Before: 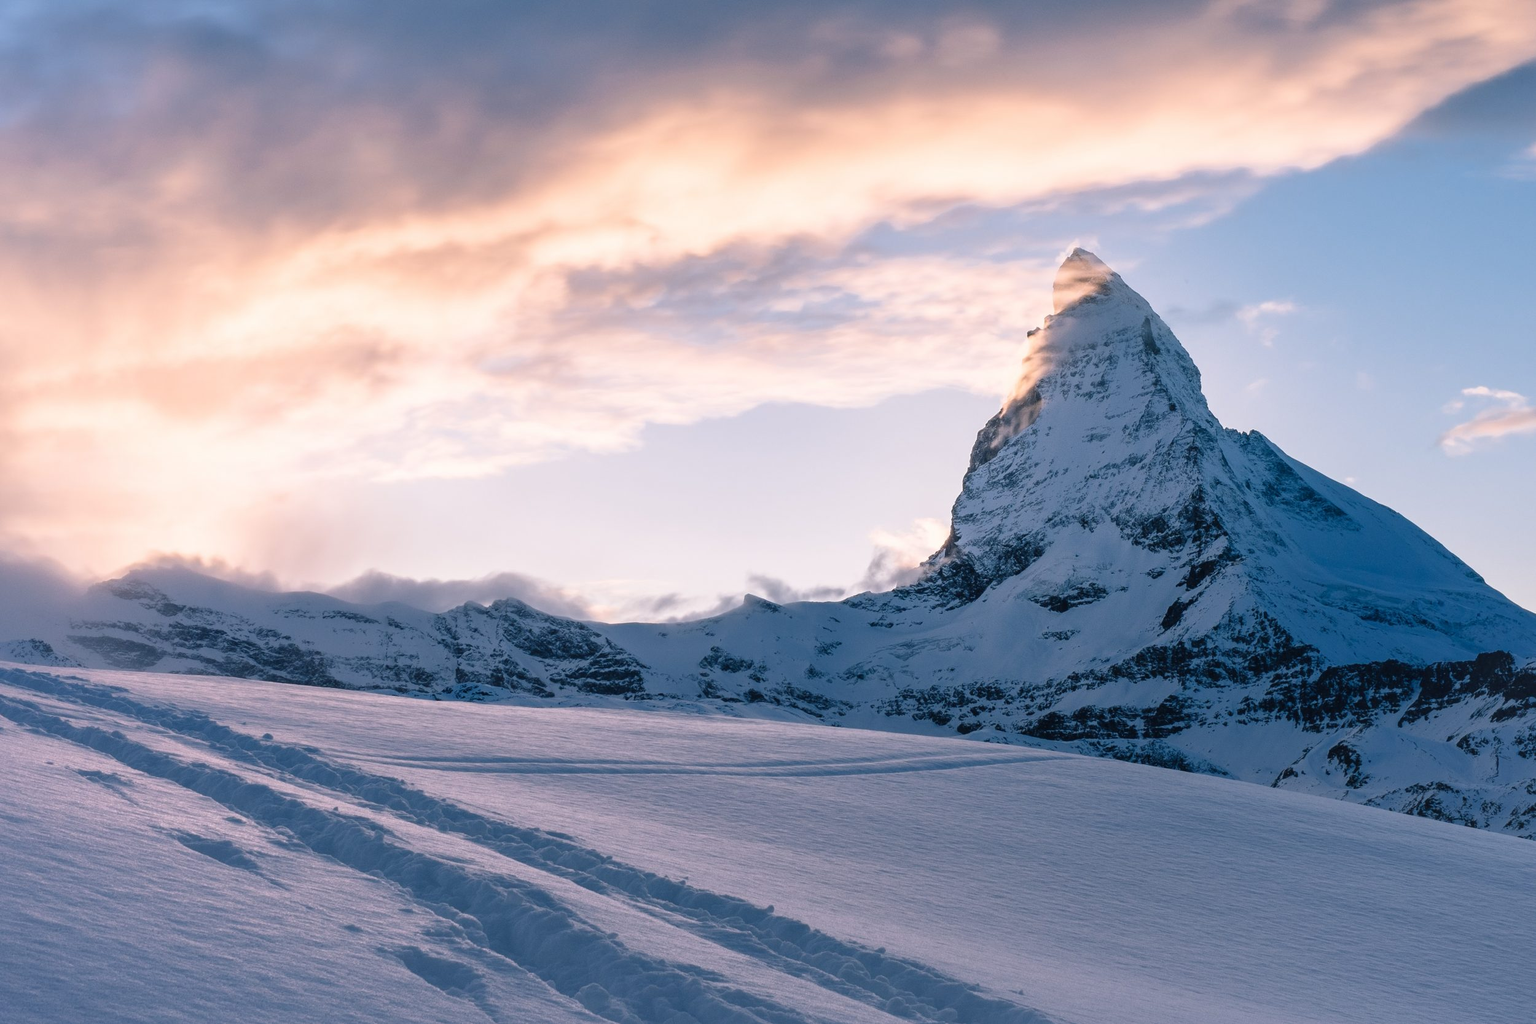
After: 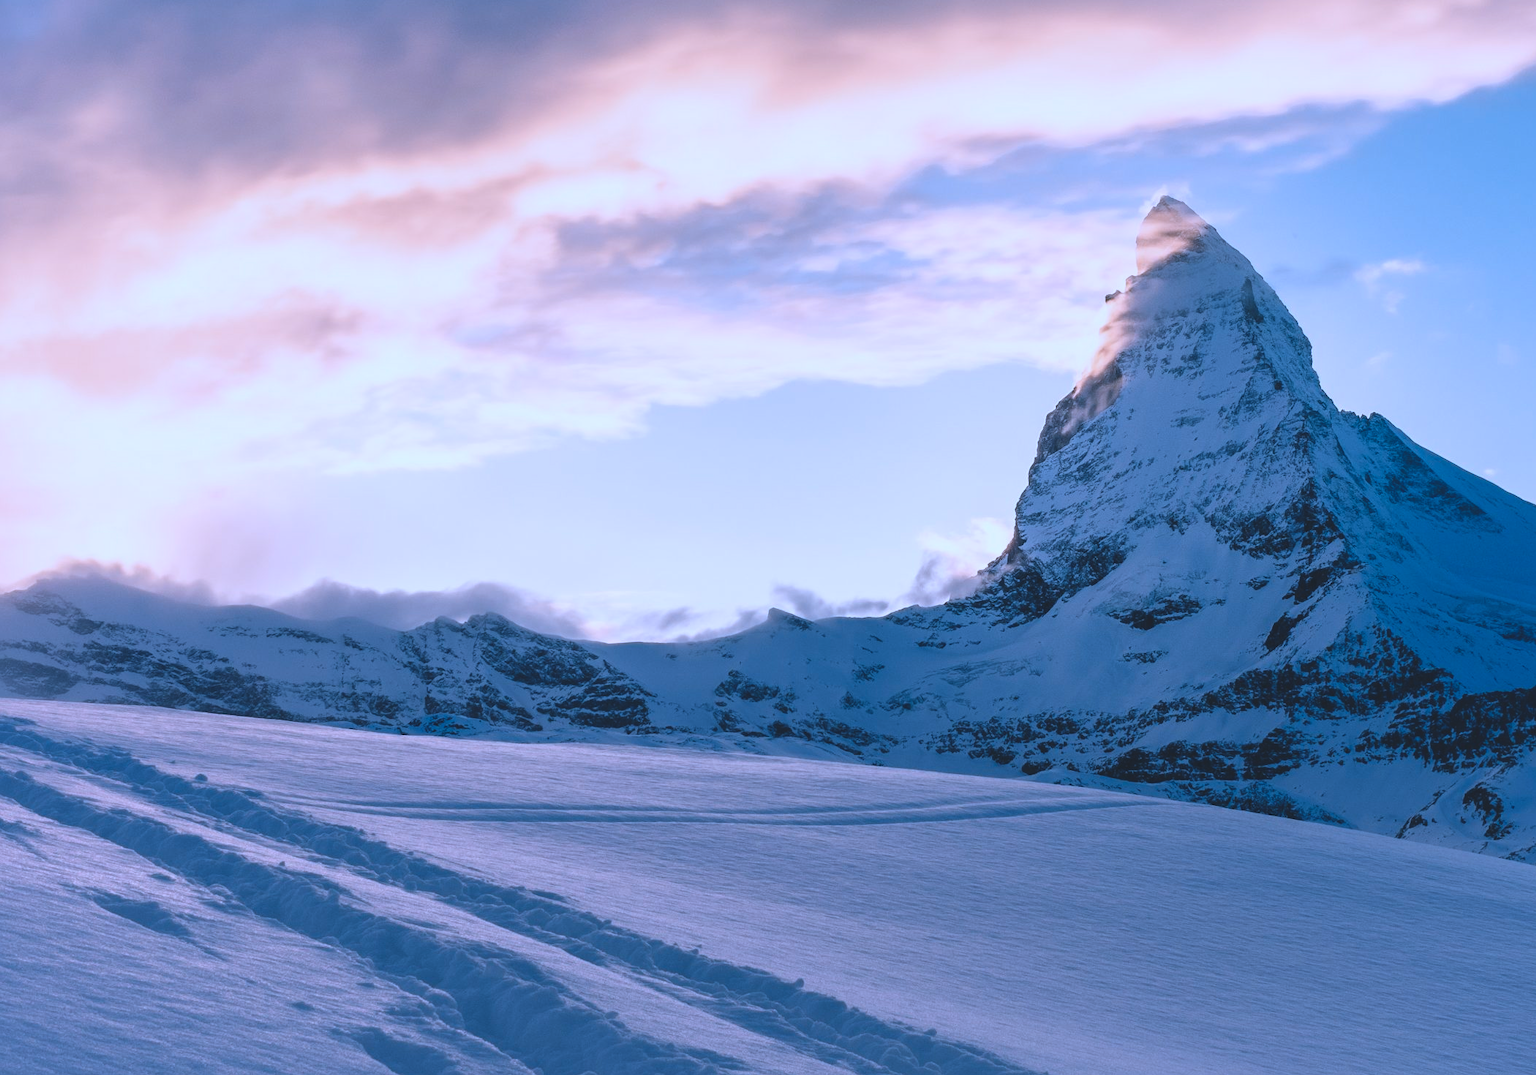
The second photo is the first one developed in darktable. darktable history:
crop: left 6.446%, top 8.188%, right 9.538%, bottom 3.548%
white balance: red 1.066, blue 1.119
color correction: highlights a* -9.73, highlights b* -21.22
exposure: black level correction -0.014, exposure -0.193 EV, compensate highlight preservation false
